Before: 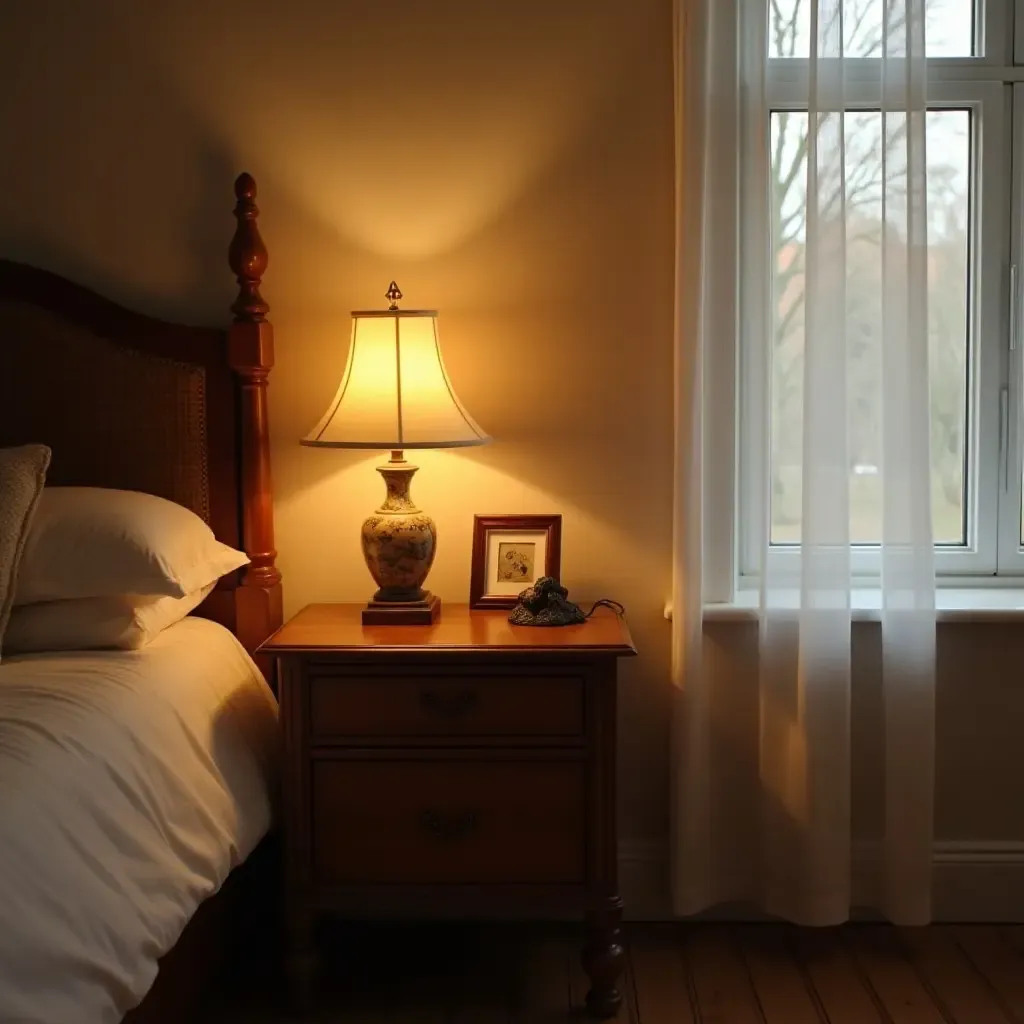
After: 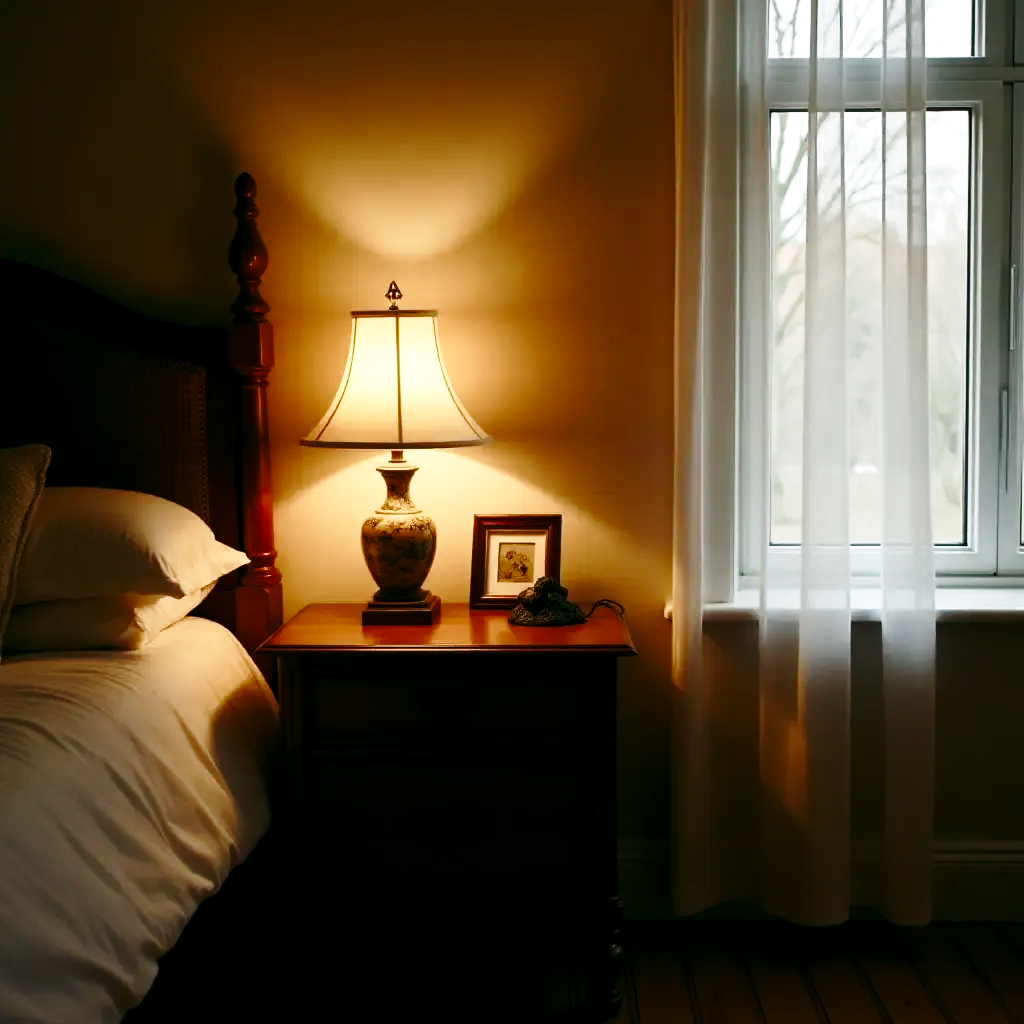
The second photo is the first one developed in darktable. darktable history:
base curve: curves: ch0 [(0, 0) (0.028, 0.03) (0.121, 0.232) (0.46, 0.748) (0.859, 0.968) (1, 1)], preserve colors none
color balance rgb: global offset › luminance -0.312%, global offset › chroma 0.107%, global offset › hue 163.25°, perceptual saturation grading › global saturation 20%, perceptual saturation grading › highlights -49.803%, perceptual saturation grading › shadows 24.866%, perceptual brilliance grading › highlights 3.275%, perceptual brilliance grading › mid-tones -17.273%, perceptual brilliance grading › shadows -41.65%
